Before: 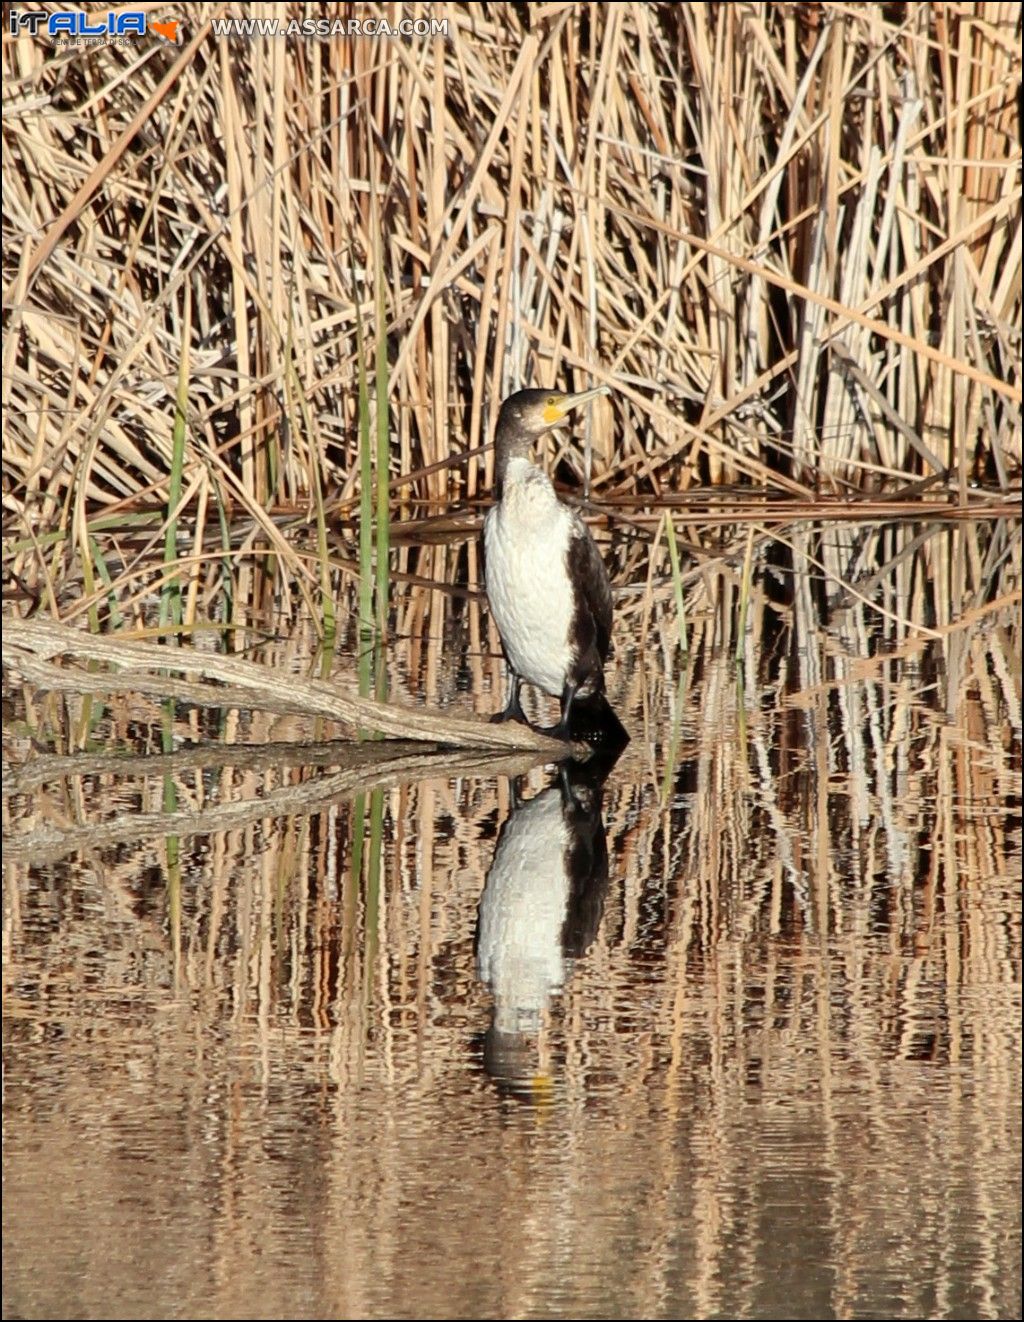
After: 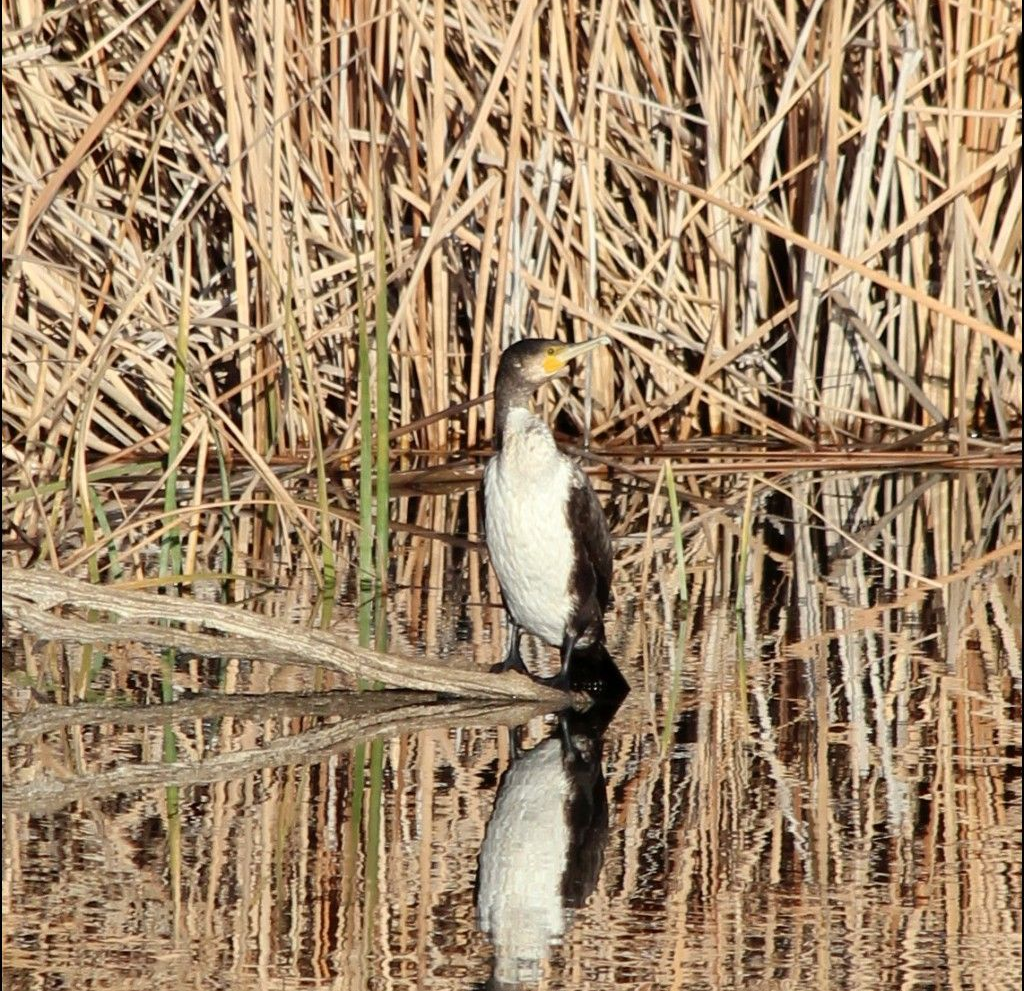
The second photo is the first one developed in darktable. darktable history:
crop: top 3.857%, bottom 21.132%
exposure: compensate highlight preservation false
